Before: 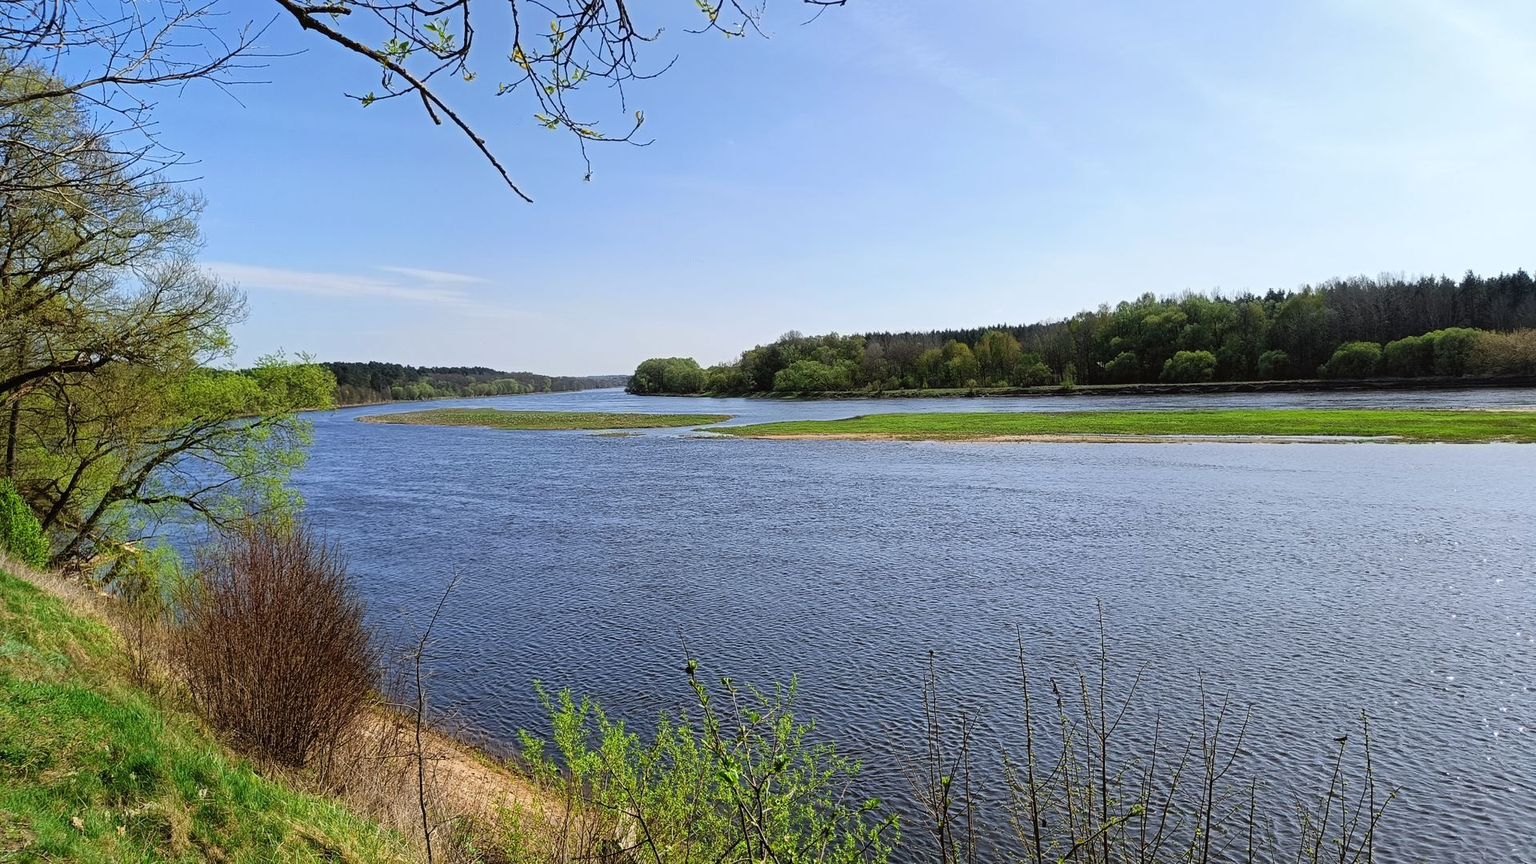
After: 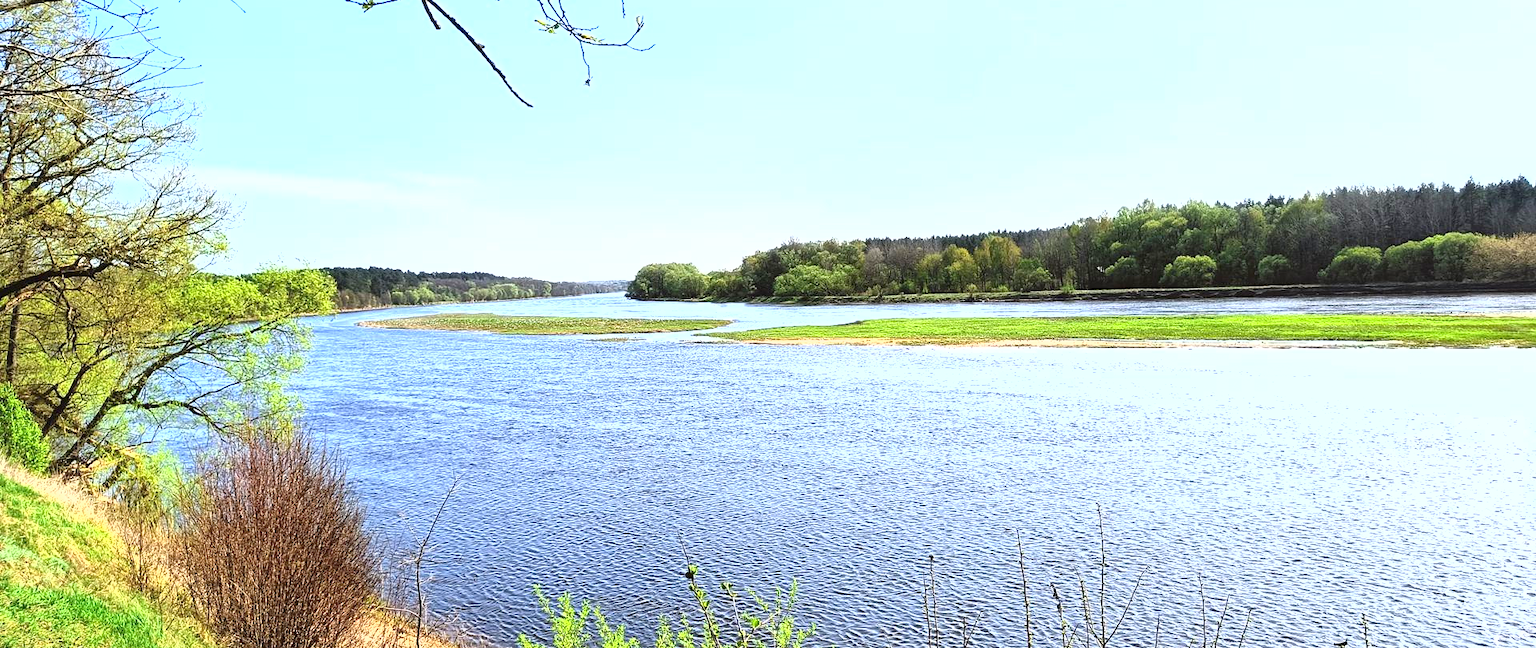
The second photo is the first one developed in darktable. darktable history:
shadows and highlights: shadows 36.65, highlights -26.6, soften with gaussian
exposure: black level correction 0, exposure 1.701 EV, compensate highlight preservation false
crop: top 11.05%, bottom 13.944%
